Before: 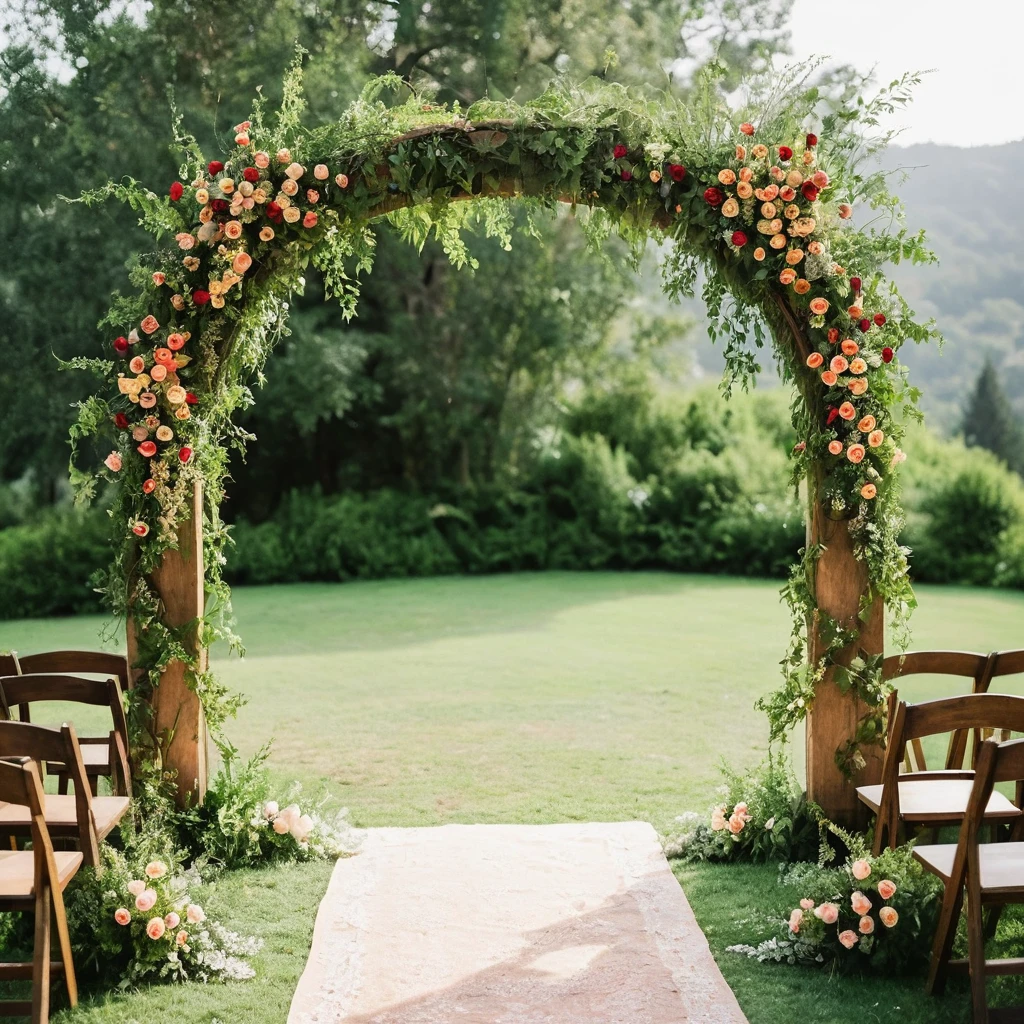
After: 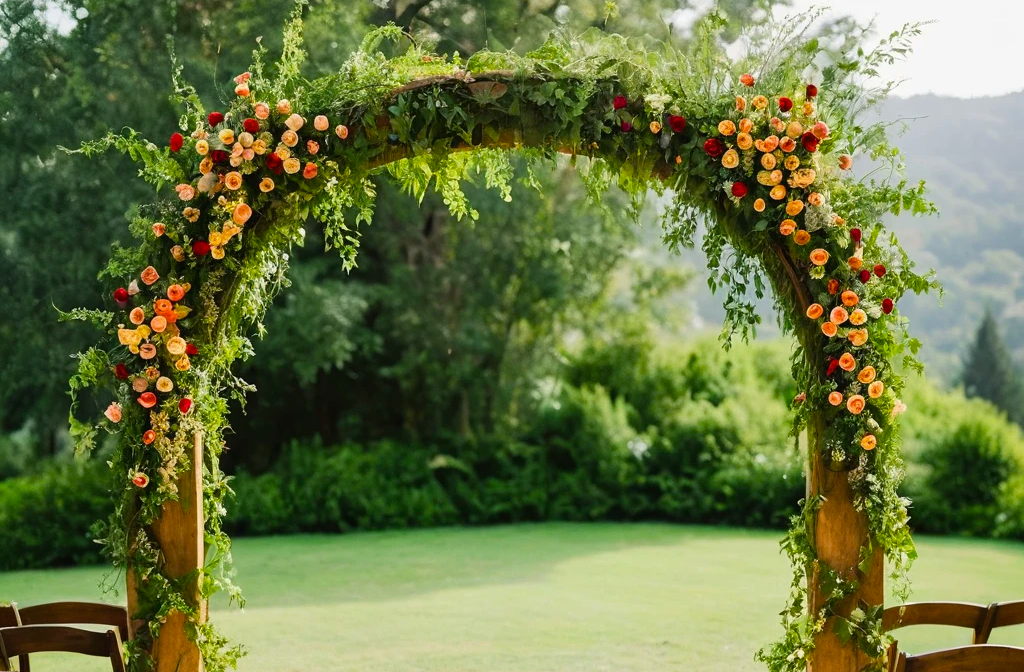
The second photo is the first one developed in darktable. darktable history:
crop and rotate: top 4.848%, bottom 29.503%
contrast brightness saturation: saturation -0.05
color balance rgb: linear chroma grading › global chroma 15%, perceptual saturation grading › global saturation 30%
